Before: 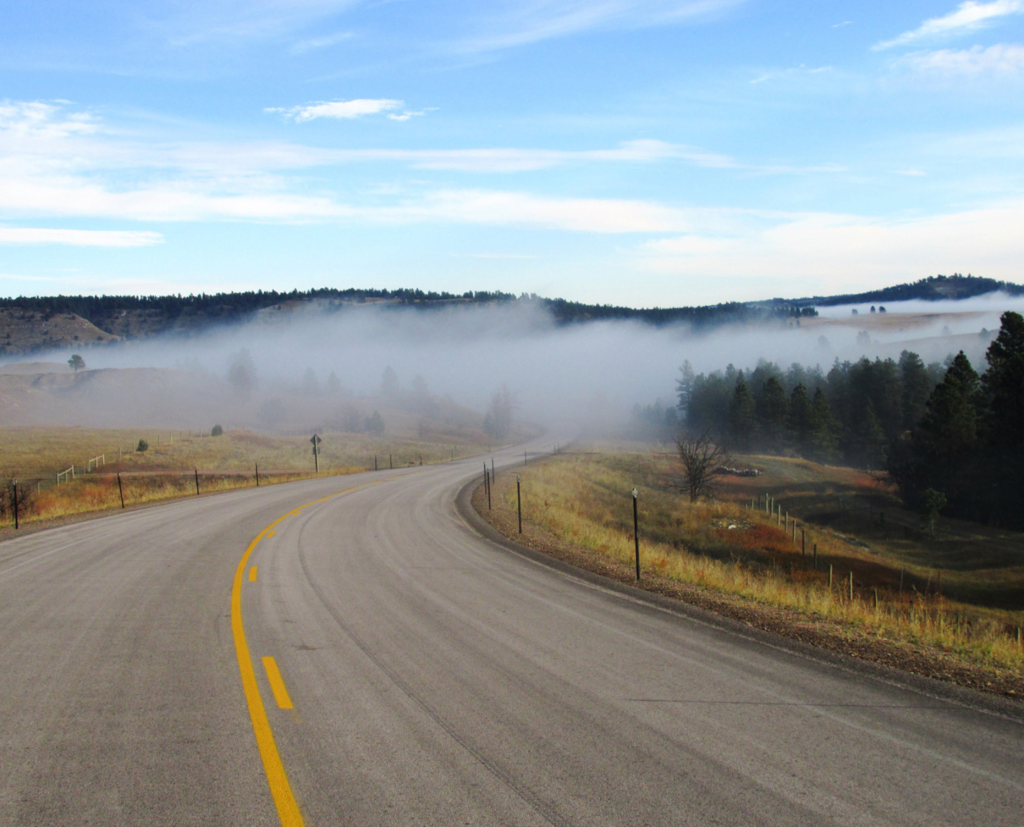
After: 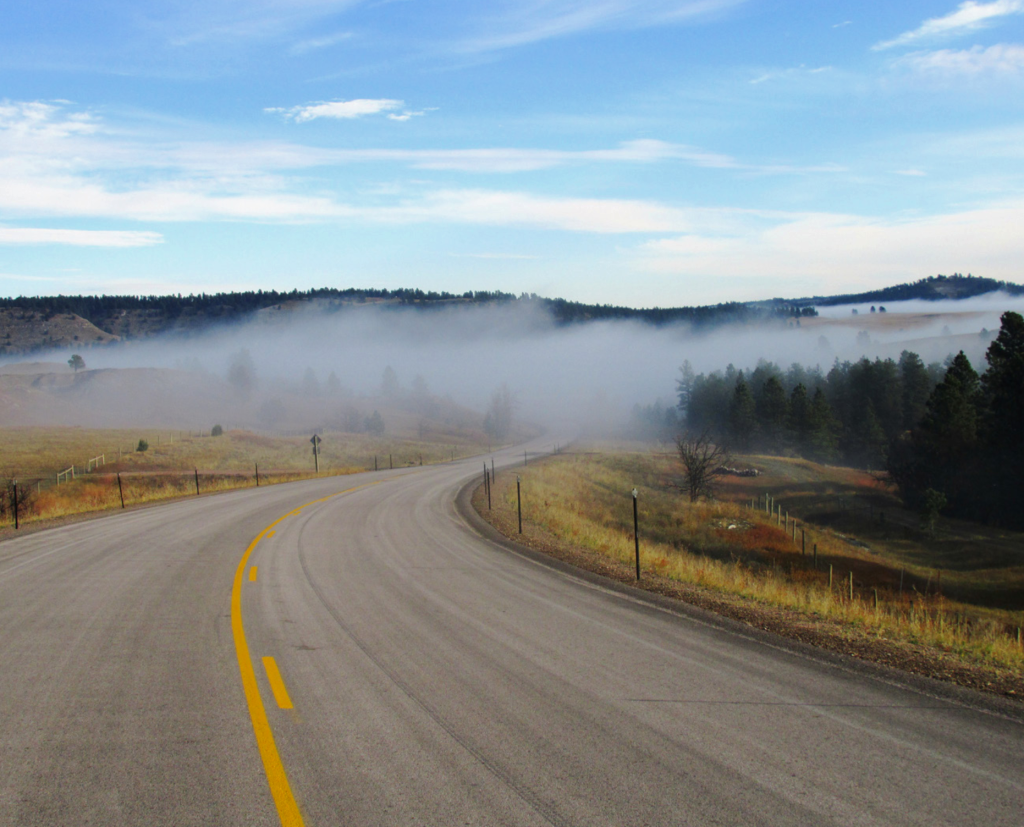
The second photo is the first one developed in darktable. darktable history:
shadows and highlights: shadows -20, white point adjustment -2, highlights -35
color zones: curves: ch1 [(0, 0.513) (0.143, 0.524) (0.286, 0.511) (0.429, 0.506) (0.571, 0.503) (0.714, 0.503) (0.857, 0.508) (1, 0.513)]
